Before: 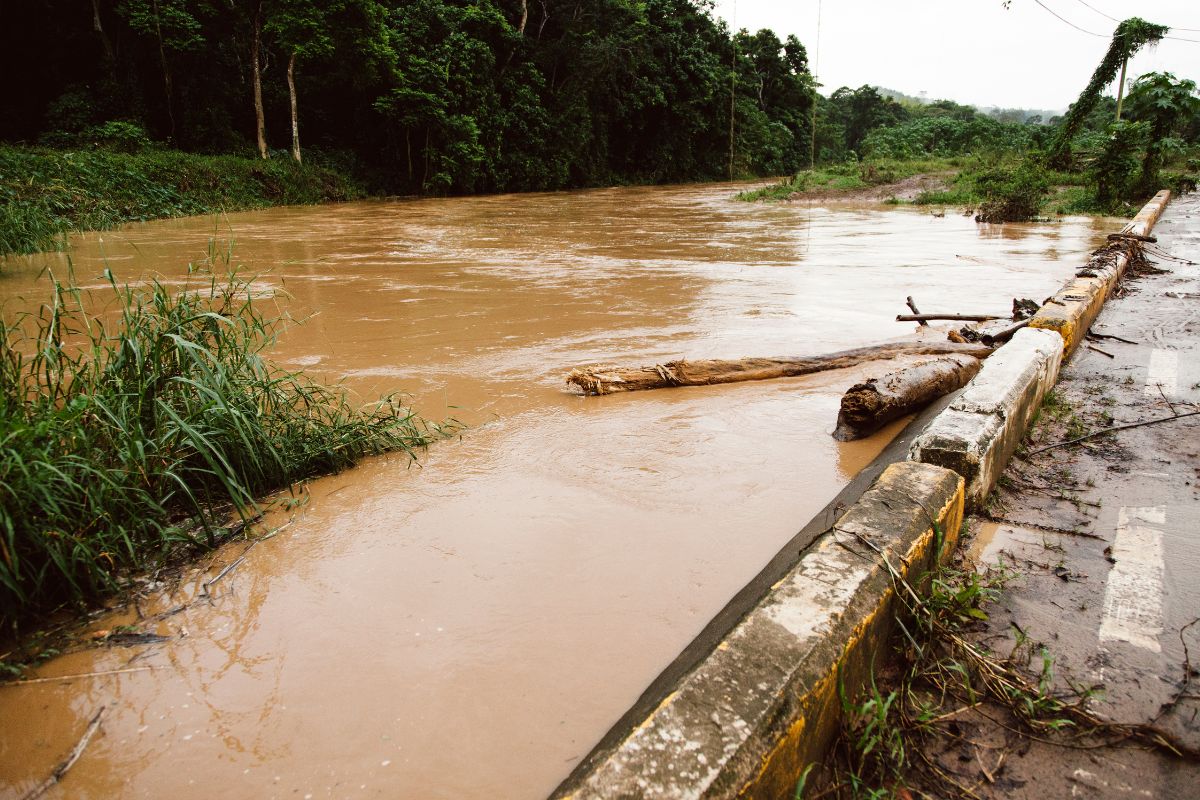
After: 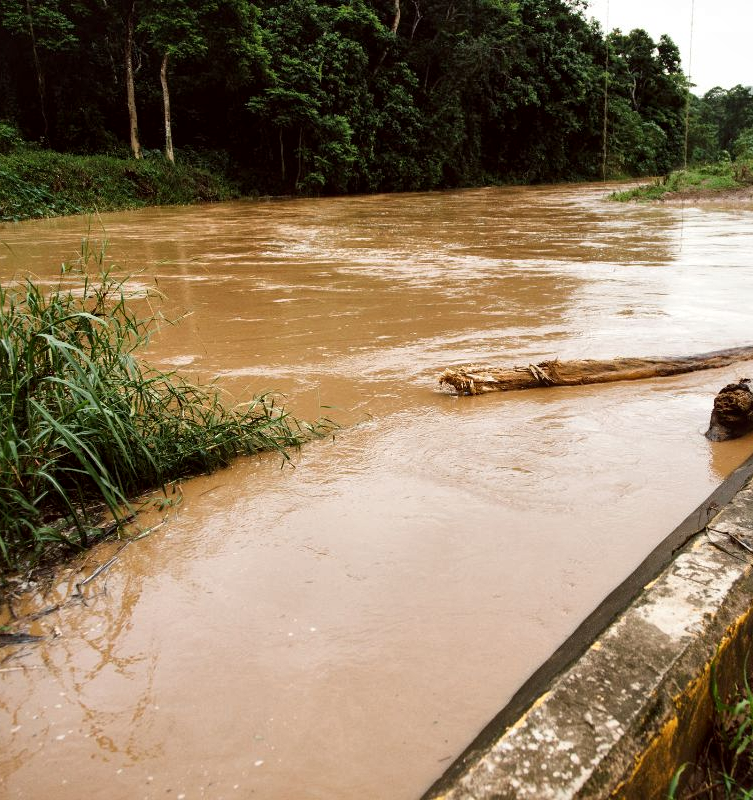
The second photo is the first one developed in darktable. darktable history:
local contrast: mode bilateral grid, contrast 20, coarseness 50, detail 150%, midtone range 0.2
crop: left 10.644%, right 26.528%
